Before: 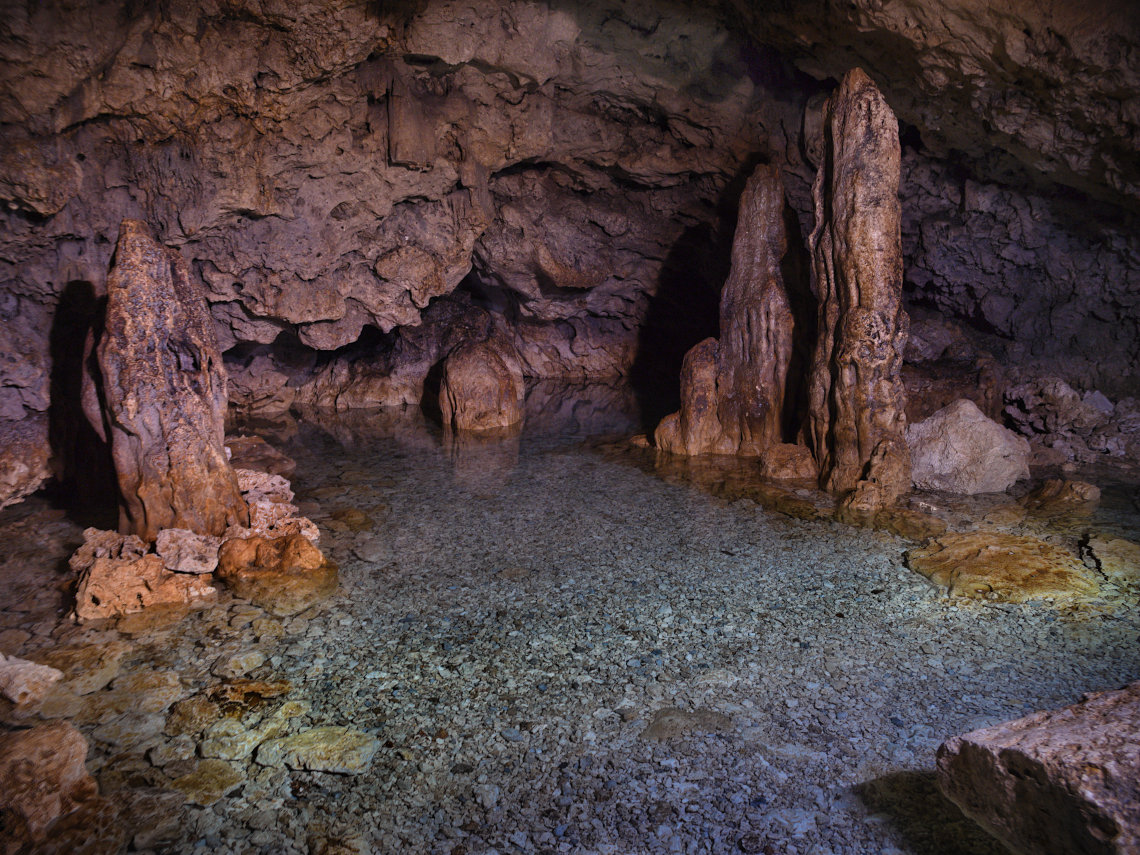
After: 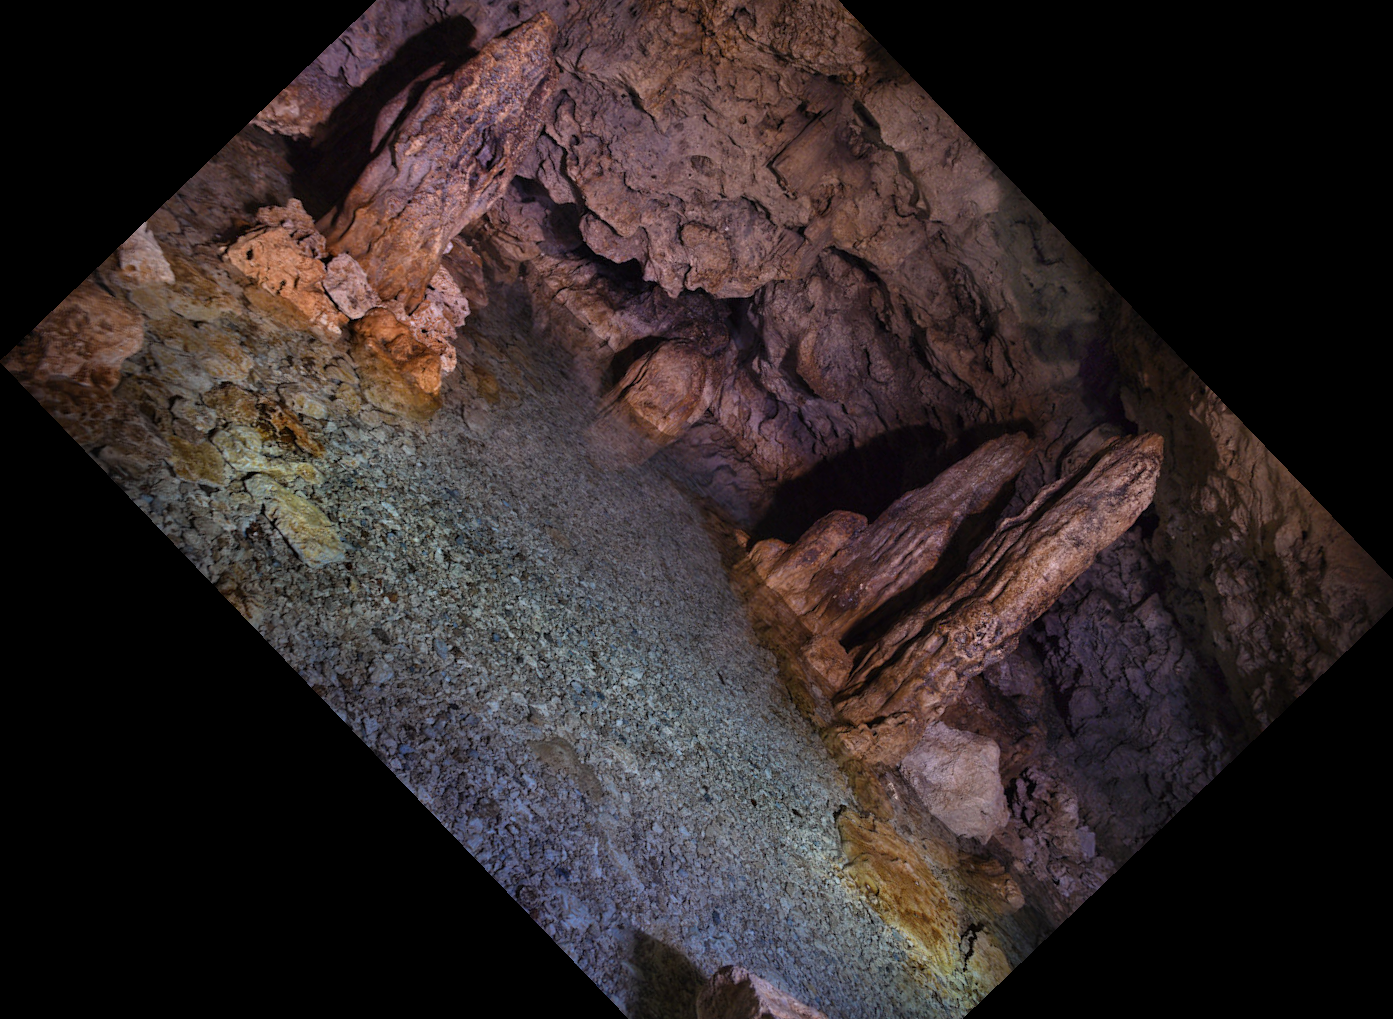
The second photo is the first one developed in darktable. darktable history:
crop and rotate: angle -46.26°, top 16.234%, right 0.912%, bottom 11.704%
white balance: emerald 1
bloom: size 9%, threshold 100%, strength 7%
